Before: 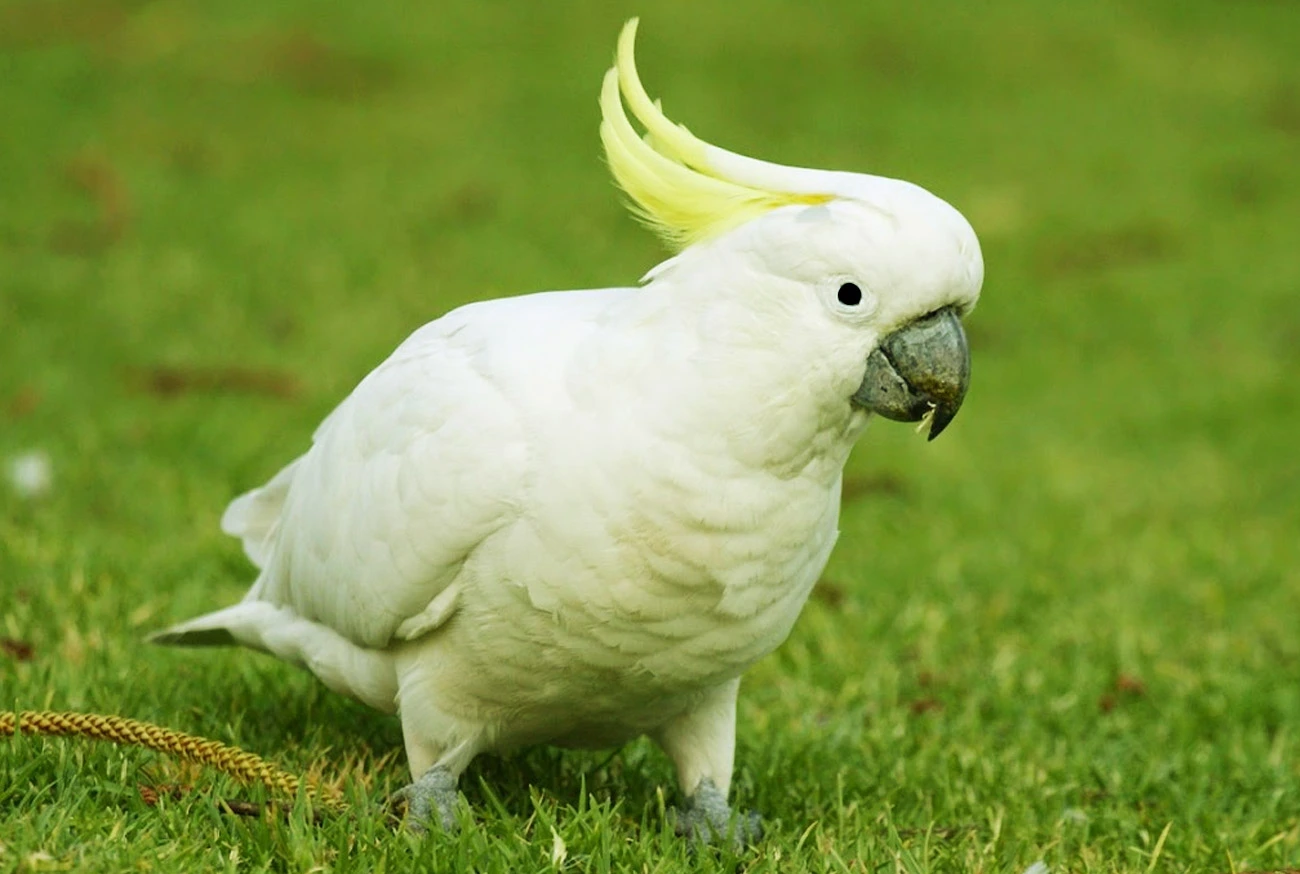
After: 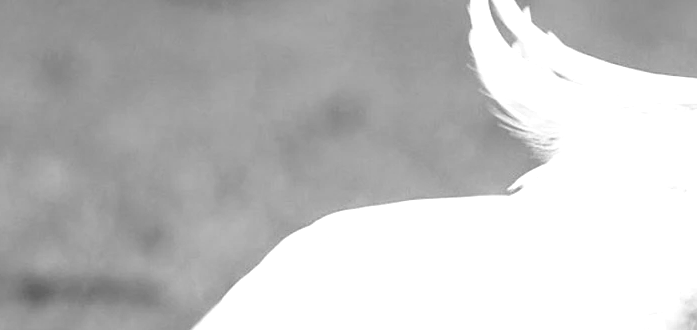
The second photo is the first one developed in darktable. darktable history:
monochrome: on, module defaults
crop: left 10.121%, top 10.631%, right 36.218%, bottom 51.526%
exposure: black level correction 0, exposure 0.7 EV, compensate exposure bias true, compensate highlight preservation false
